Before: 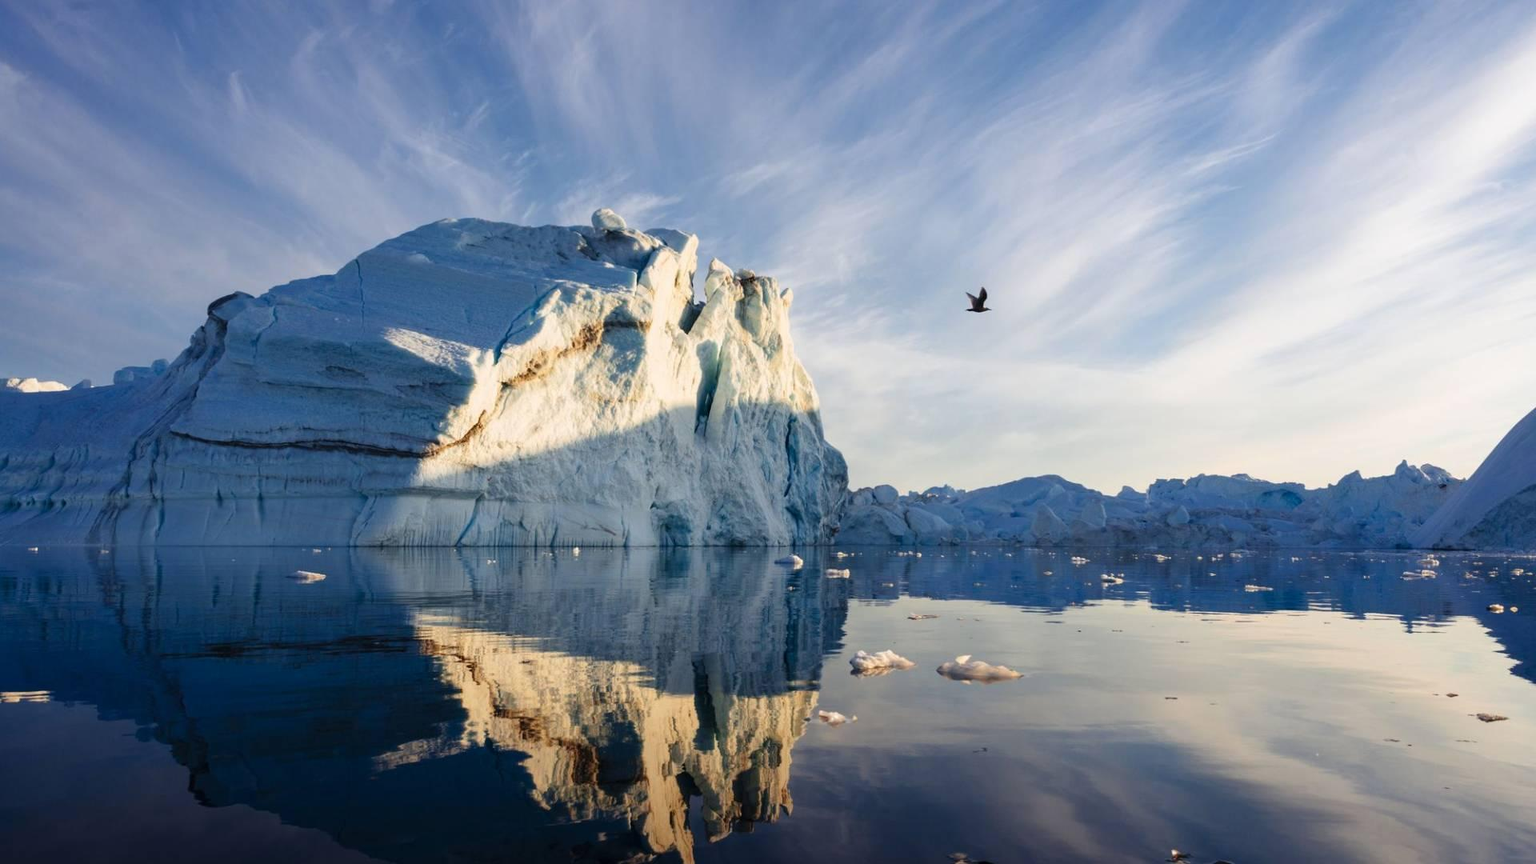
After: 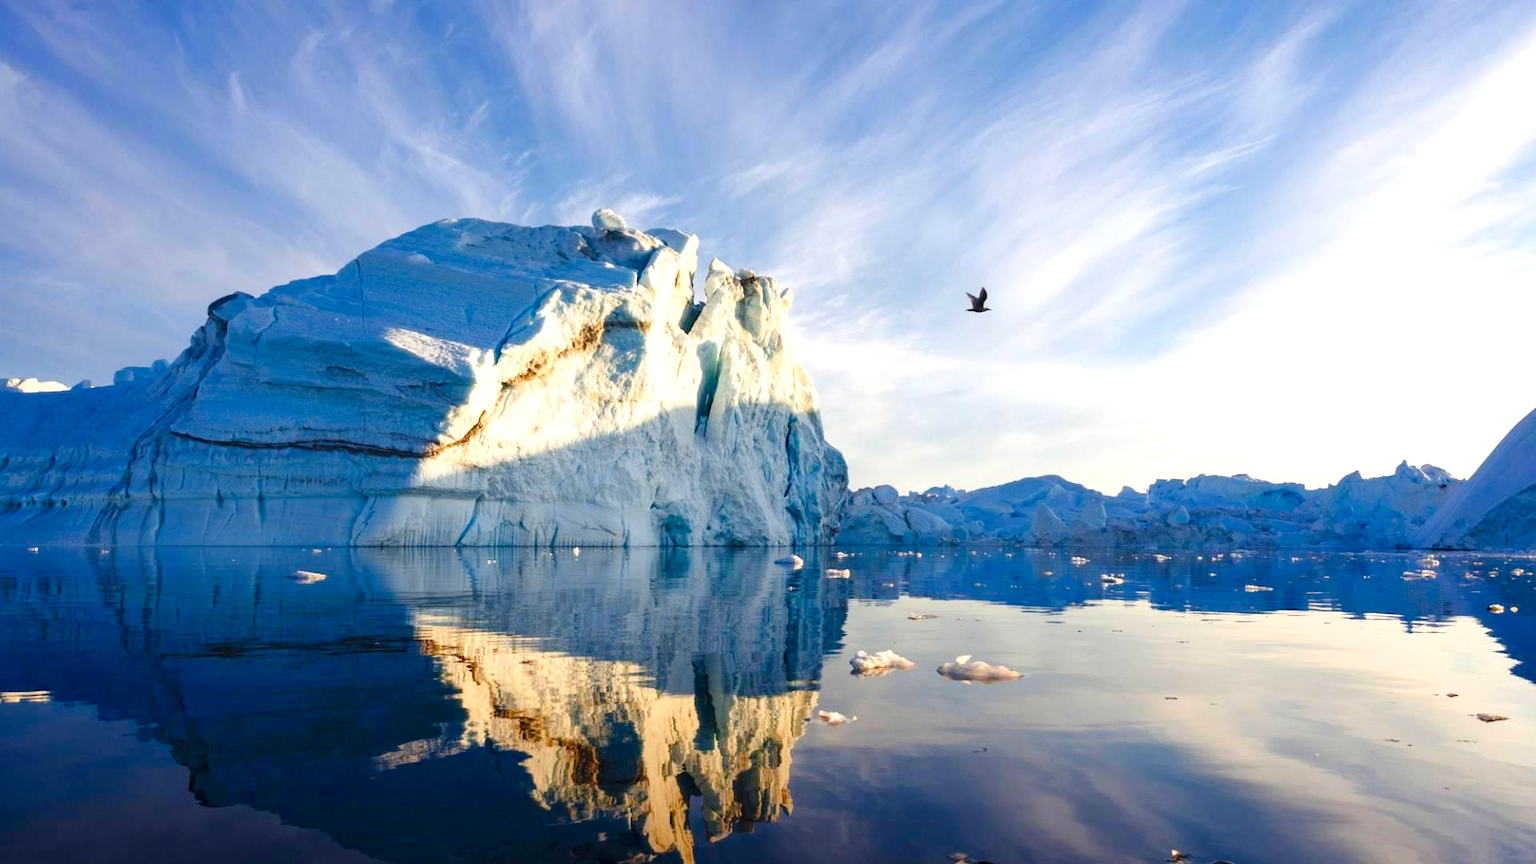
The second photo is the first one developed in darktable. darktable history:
color balance rgb: perceptual saturation grading › global saturation 35%, perceptual saturation grading › highlights -30%, perceptual saturation grading › shadows 35%, perceptual brilliance grading › global brilliance 3%, perceptual brilliance grading › highlights -3%, perceptual brilliance grading › shadows 3%
exposure: black level correction 0, exposure 0.5 EV, compensate exposure bias true, compensate highlight preservation false
